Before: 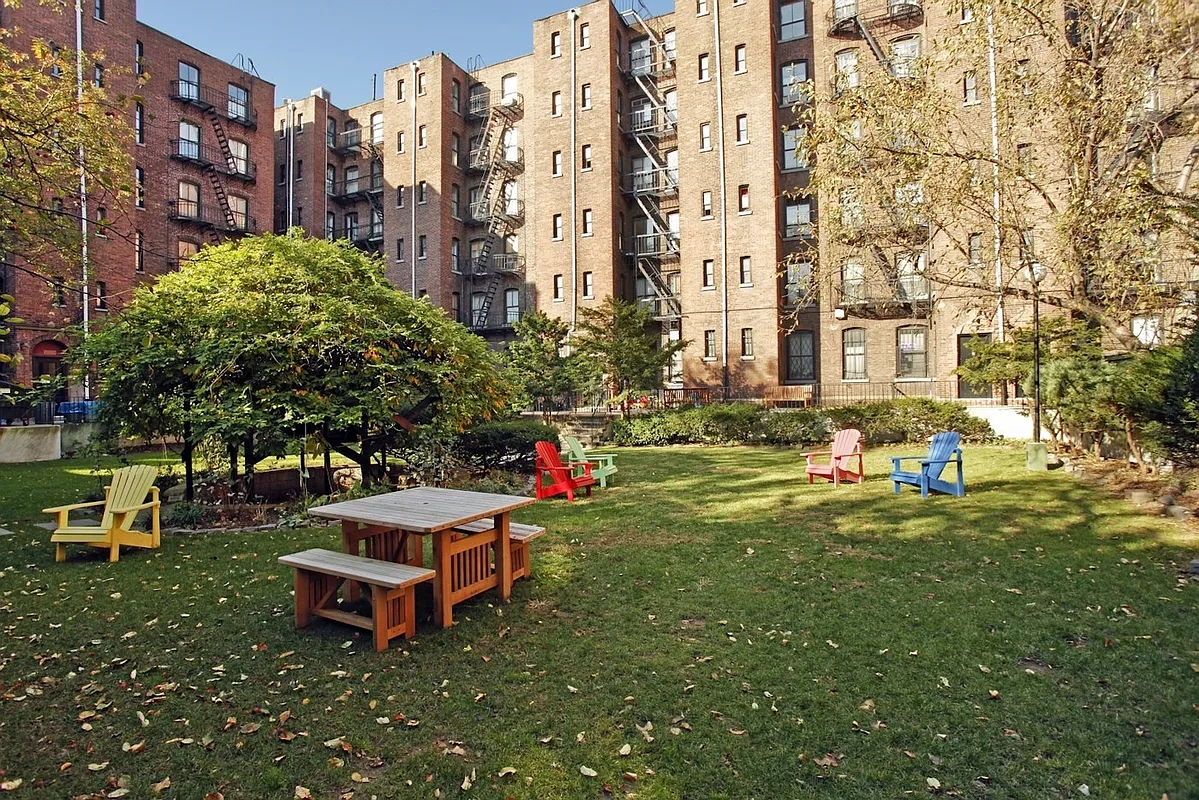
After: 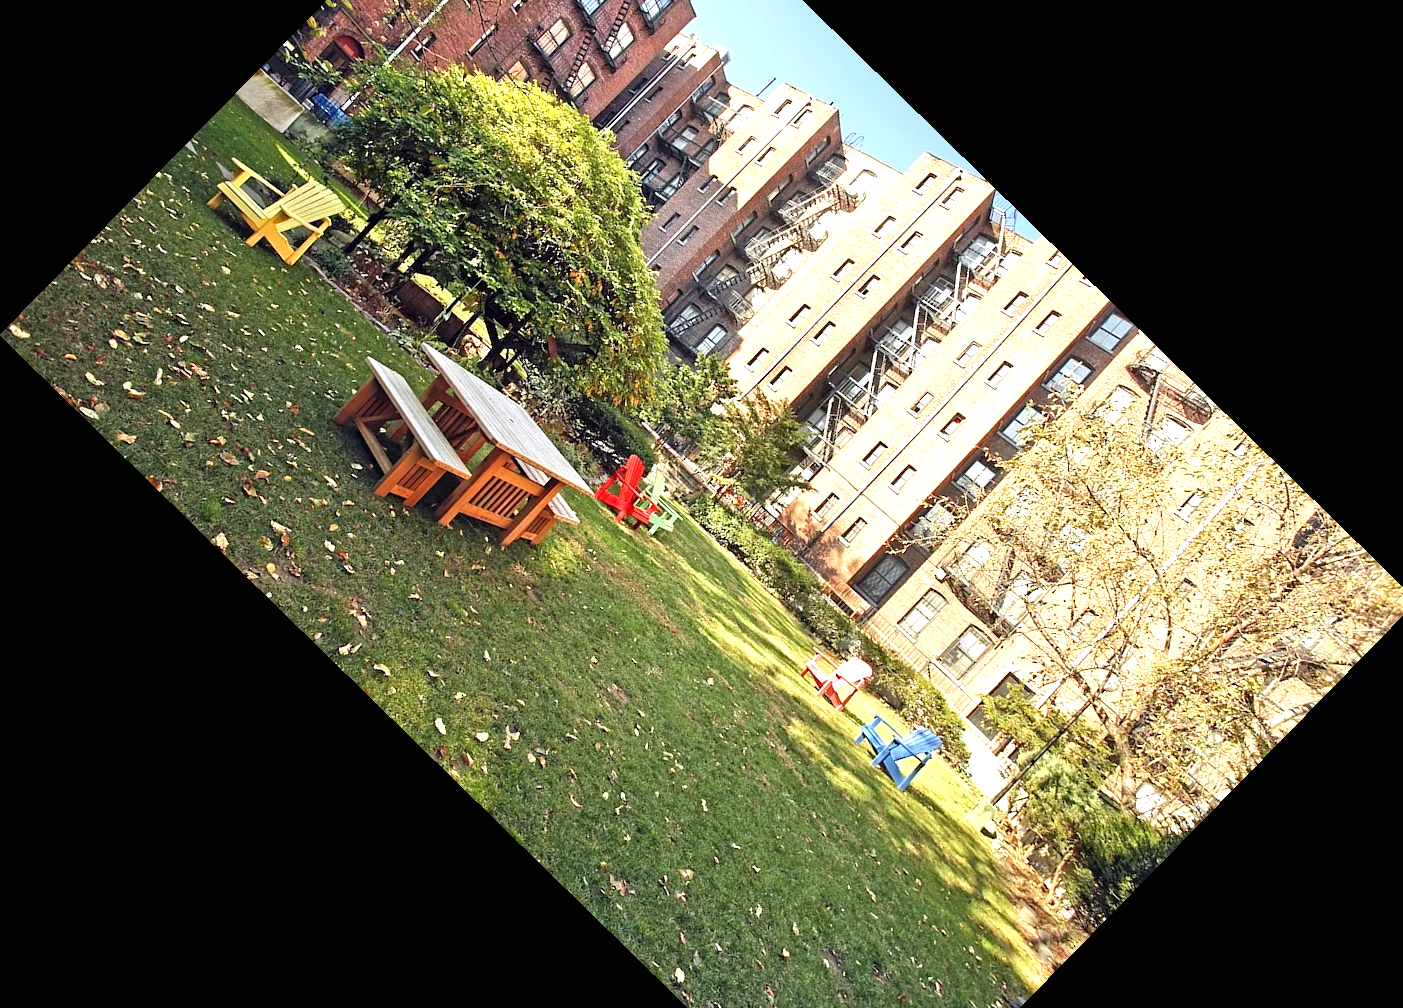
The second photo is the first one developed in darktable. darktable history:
exposure: black level correction 0, exposure 1 EV, compensate exposure bias true, compensate highlight preservation false
crop and rotate: angle -44.34°, top 16.804%, right 0.897%, bottom 11.648%
